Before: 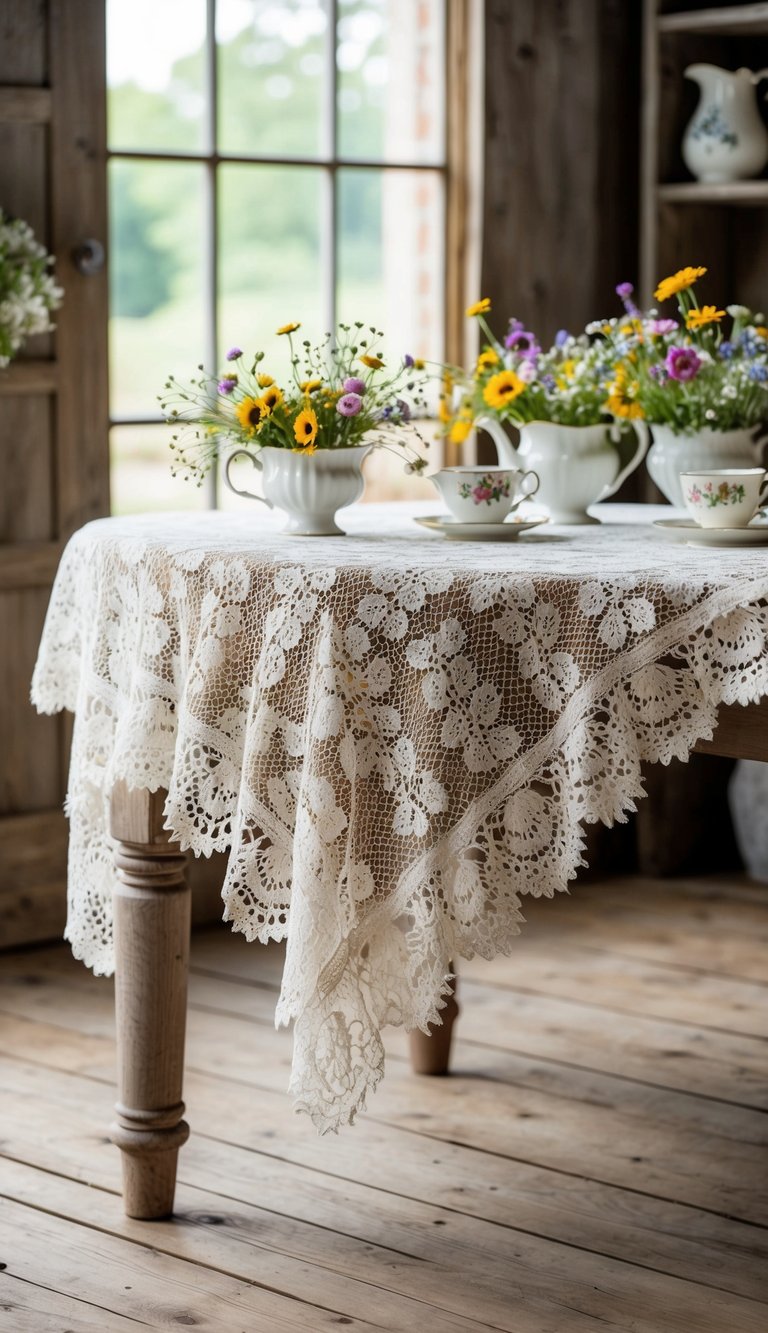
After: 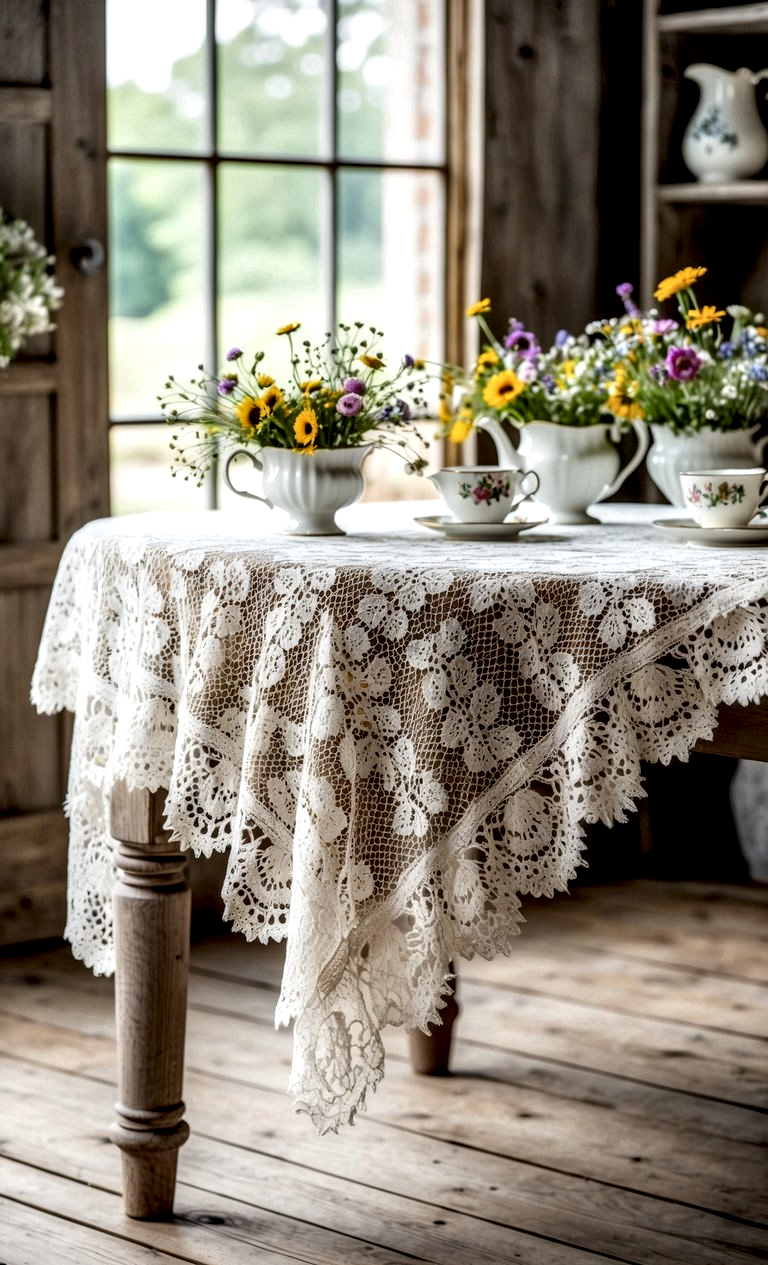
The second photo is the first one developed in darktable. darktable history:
local contrast: highlights 19%, detail 186%
crop and rotate: top 0%, bottom 5.097%
